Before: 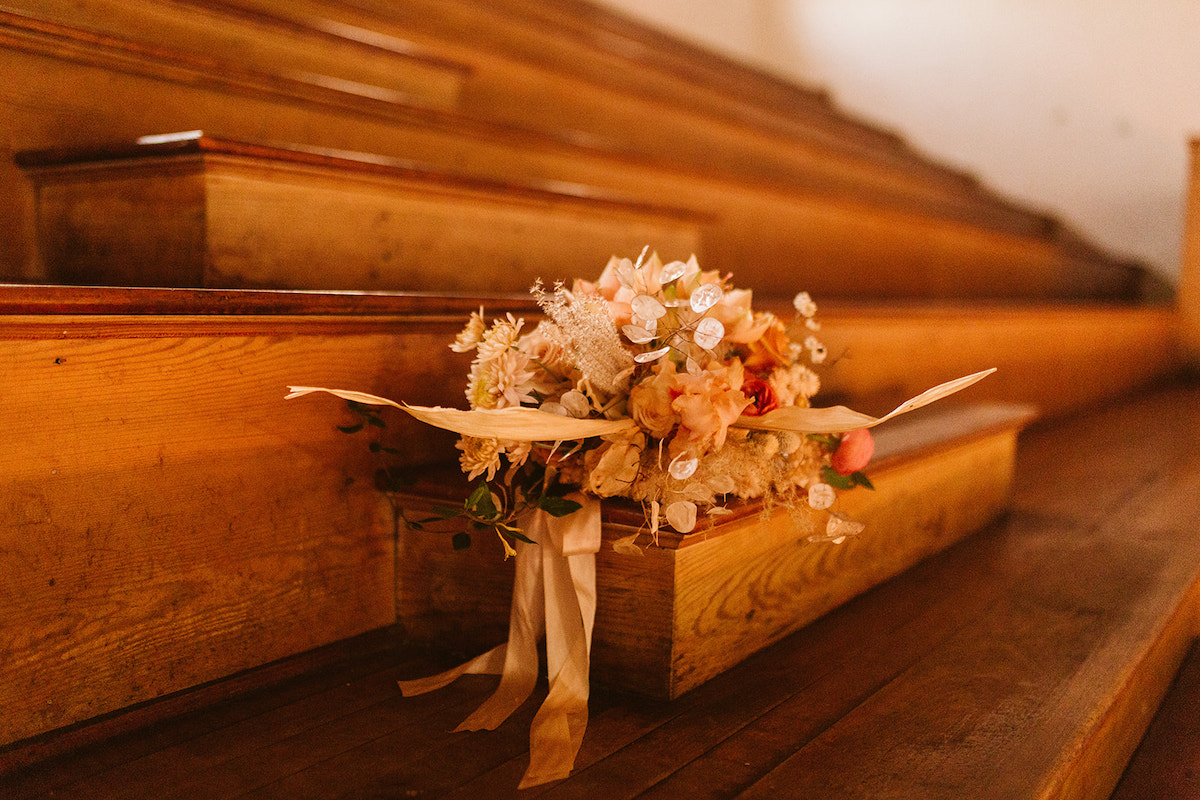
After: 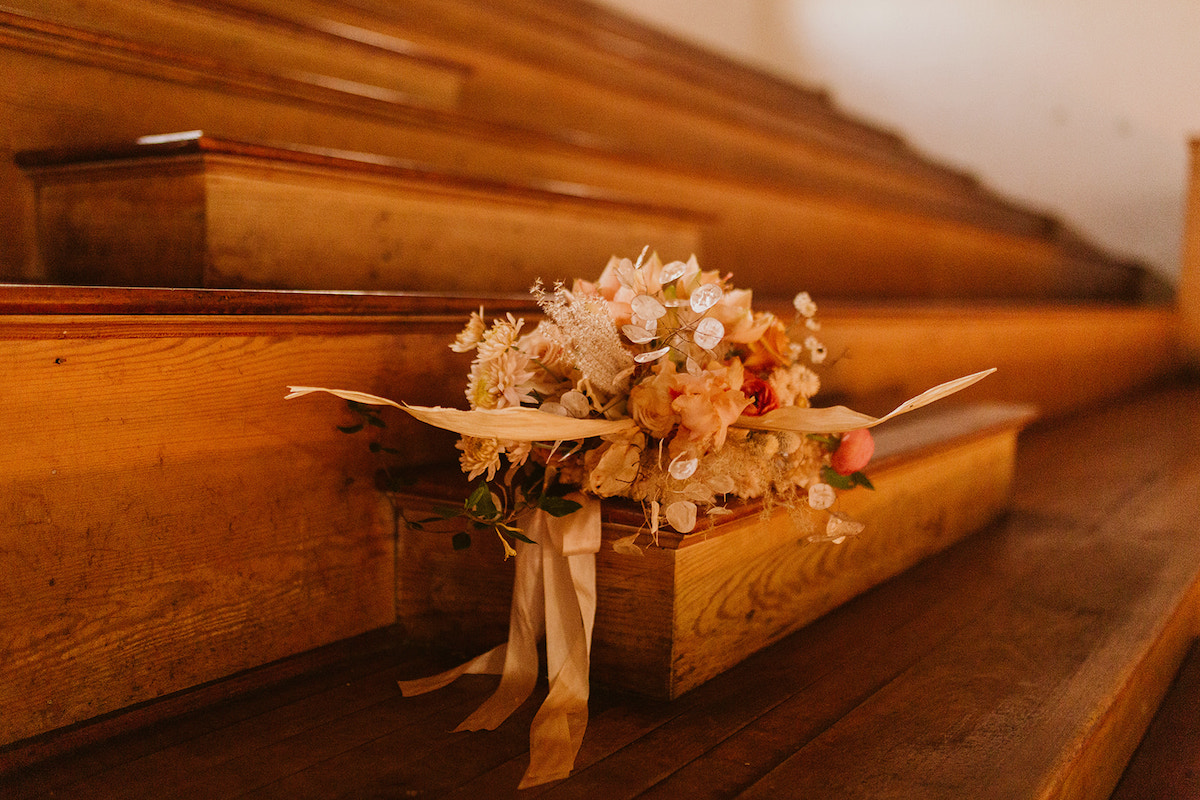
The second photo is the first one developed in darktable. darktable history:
exposure: exposure -0.241 EV, compensate highlight preservation false
